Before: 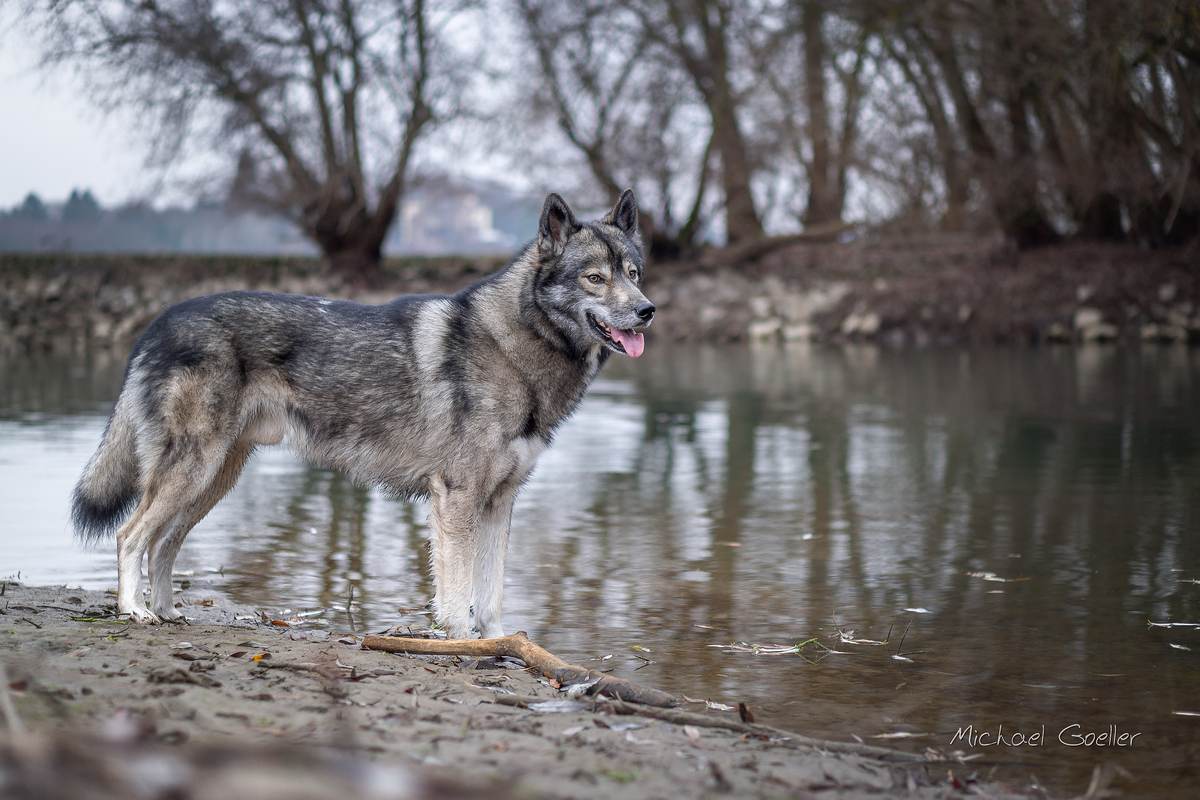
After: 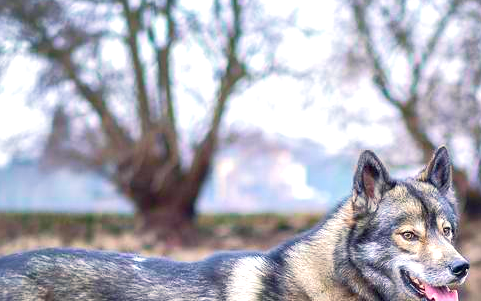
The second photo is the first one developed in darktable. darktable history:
crop: left 15.576%, top 5.463%, right 44.258%, bottom 56.905%
color balance rgb: shadows lift › chroma 1.016%, shadows lift › hue 216.49°, highlights gain › chroma 3.077%, highlights gain › hue 78.13°, linear chroma grading › global chroma 9.879%, perceptual saturation grading › global saturation 1.956%, perceptual saturation grading › highlights -1.361%, perceptual saturation grading › mid-tones 4.623%, perceptual saturation grading › shadows 7.188%, perceptual brilliance grading › global brilliance 30.307%, perceptual brilliance grading › highlights 12.457%, perceptual brilliance grading › mid-tones 23.872%, global vibrance 24.331%, contrast -24.875%
velvia: on, module defaults
